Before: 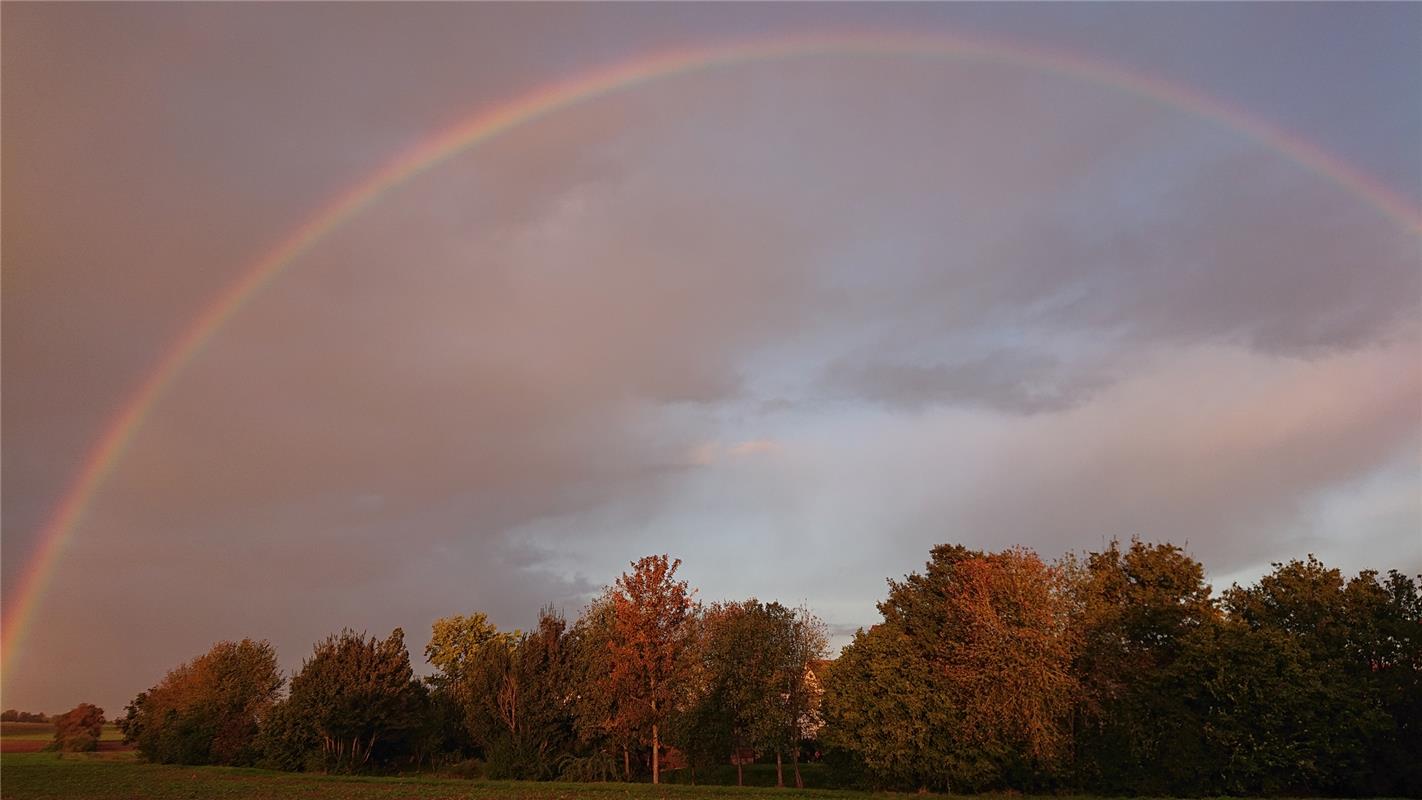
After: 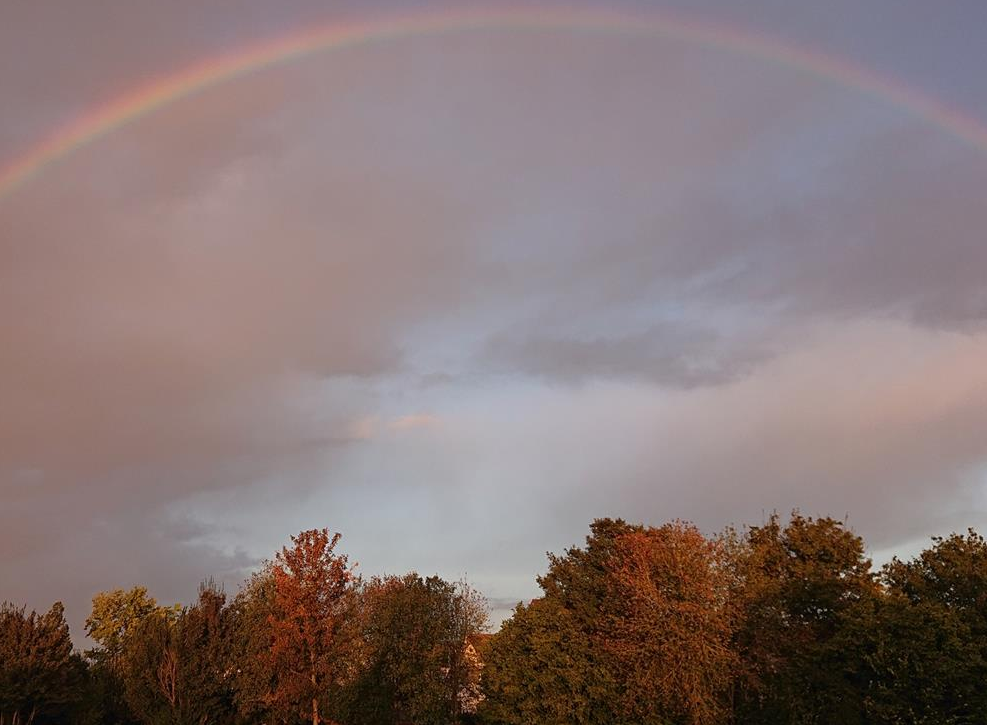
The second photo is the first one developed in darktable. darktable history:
crop and rotate: left 23.915%, top 3.324%, right 6.63%, bottom 6.003%
base curve: preserve colors none
